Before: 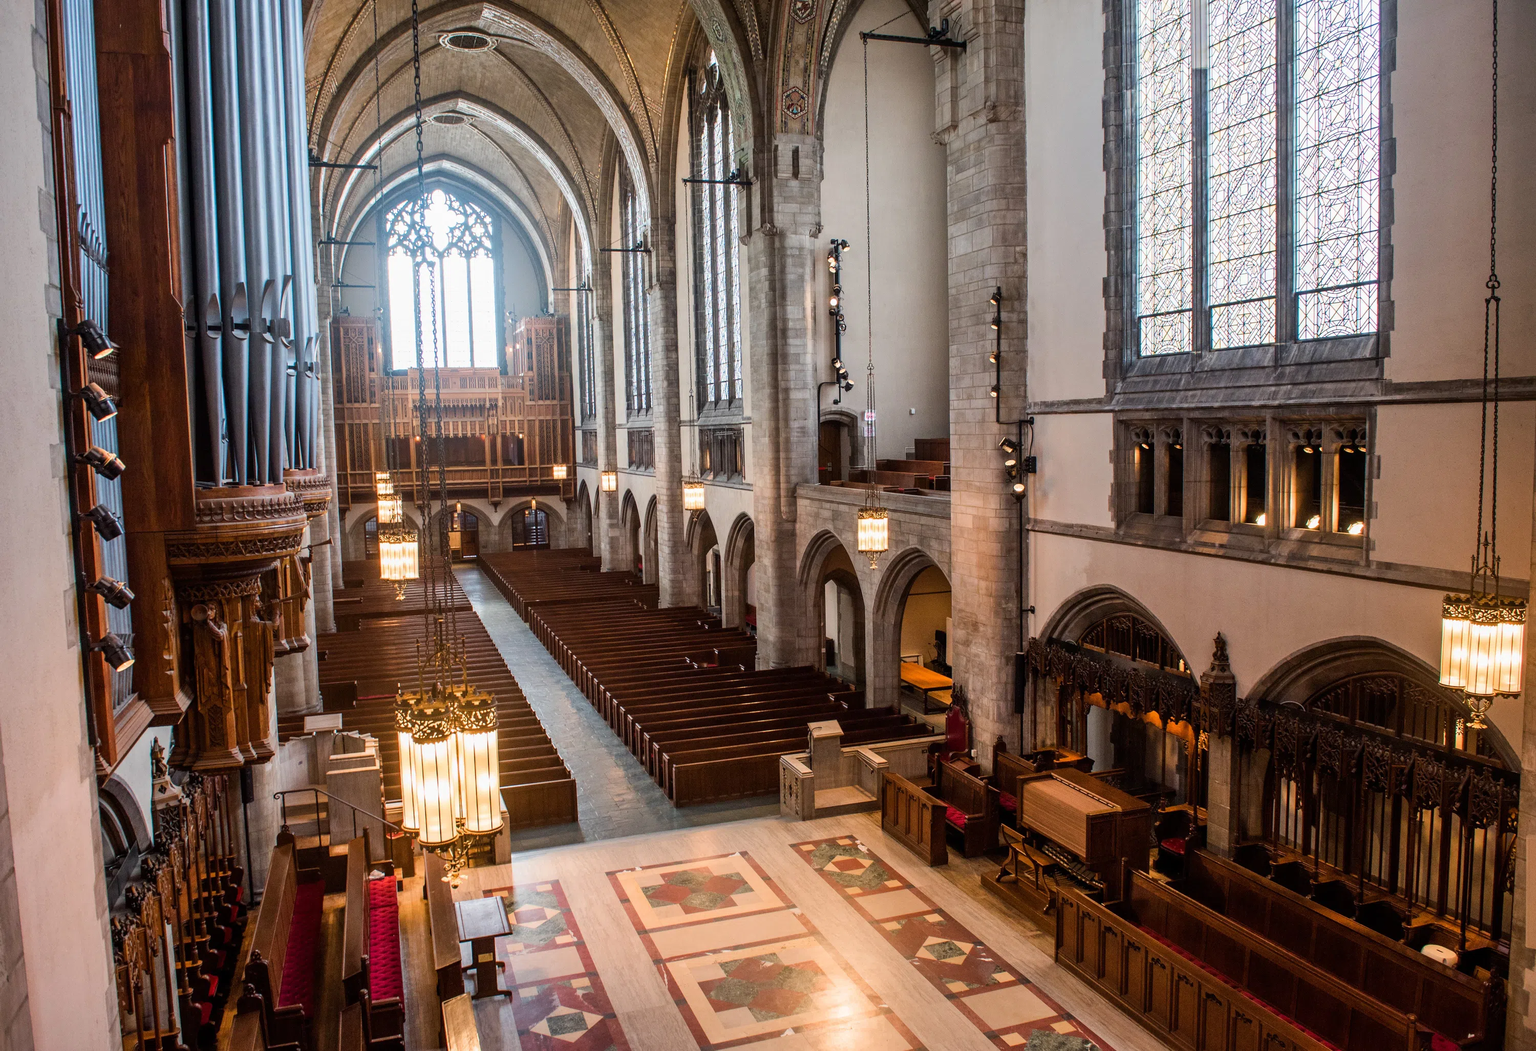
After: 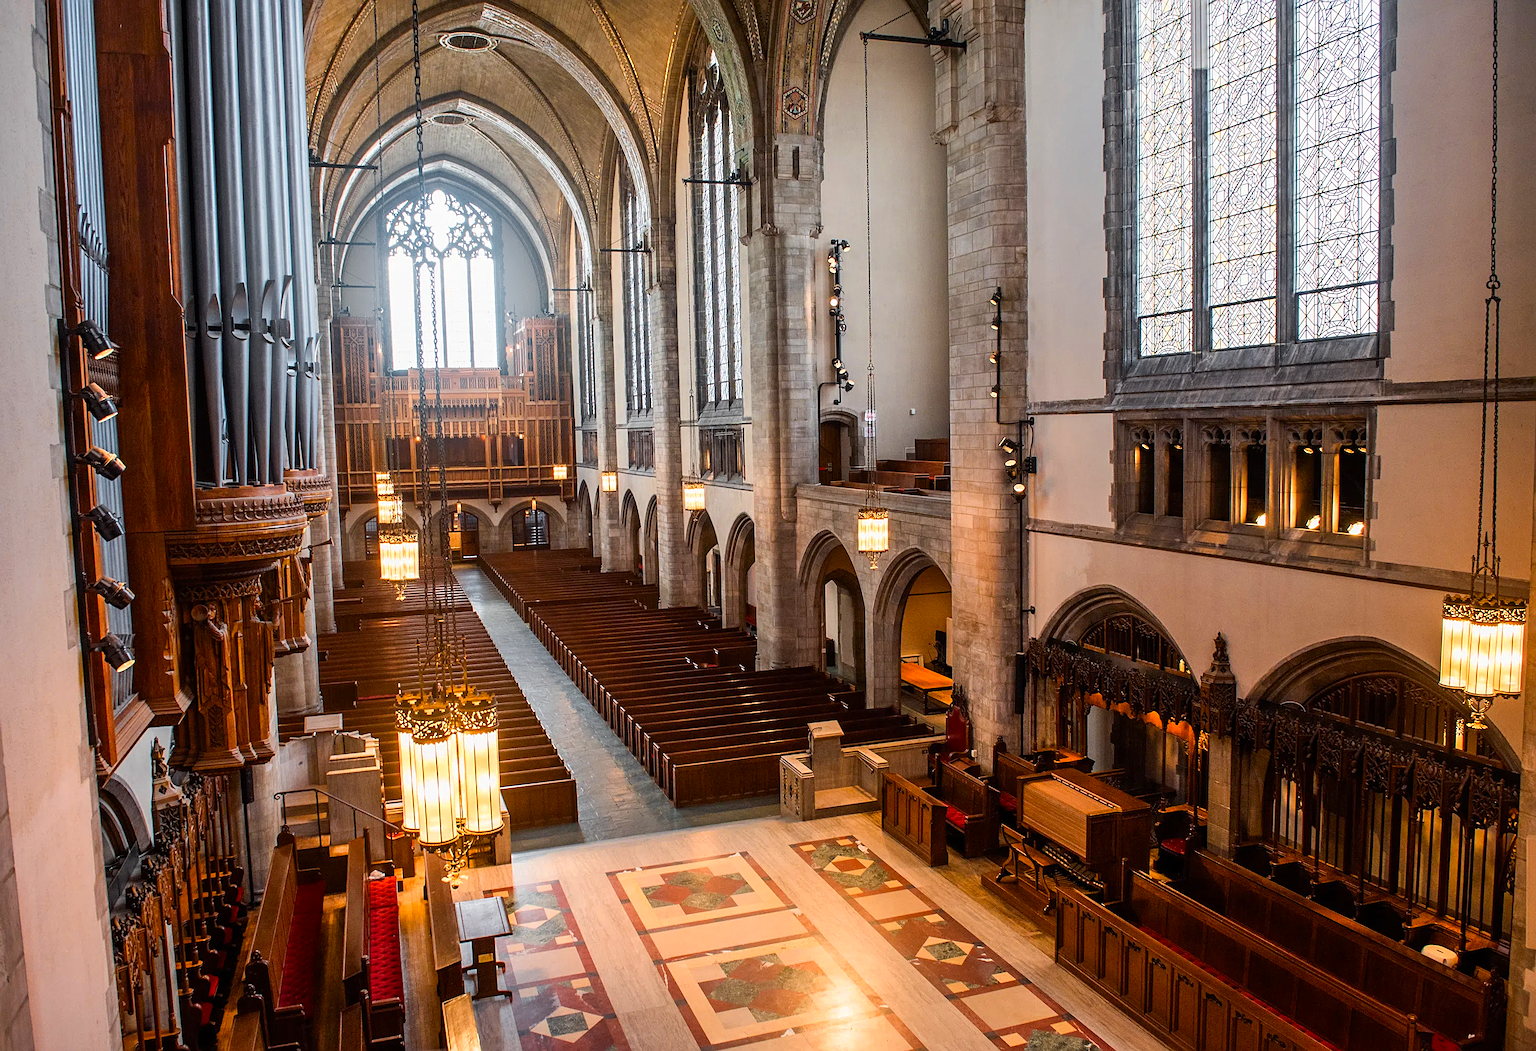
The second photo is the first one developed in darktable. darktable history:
sharpen: on, module defaults
color zones: curves: ch0 [(0, 0.511) (0.143, 0.531) (0.286, 0.56) (0.429, 0.5) (0.571, 0.5) (0.714, 0.5) (0.857, 0.5) (1, 0.5)]; ch1 [(0, 0.525) (0.143, 0.705) (0.286, 0.715) (0.429, 0.35) (0.571, 0.35) (0.714, 0.35) (0.857, 0.4) (1, 0.4)]; ch2 [(0, 0.572) (0.143, 0.512) (0.286, 0.473) (0.429, 0.45) (0.571, 0.5) (0.714, 0.5) (0.857, 0.518) (1, 0.518)]
